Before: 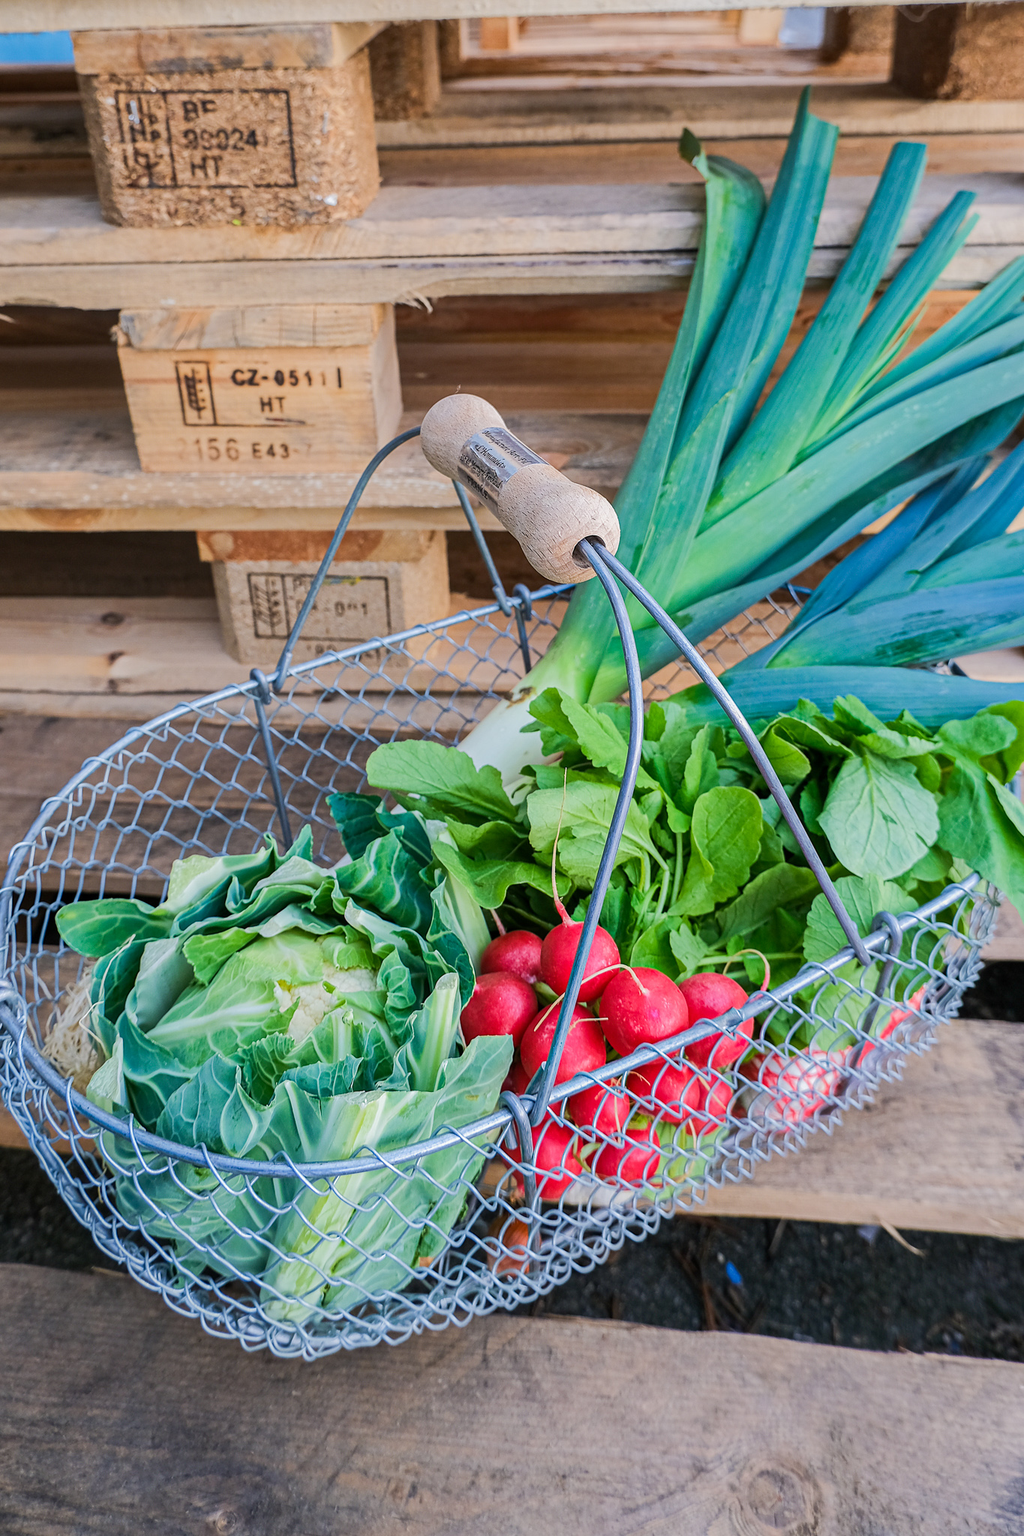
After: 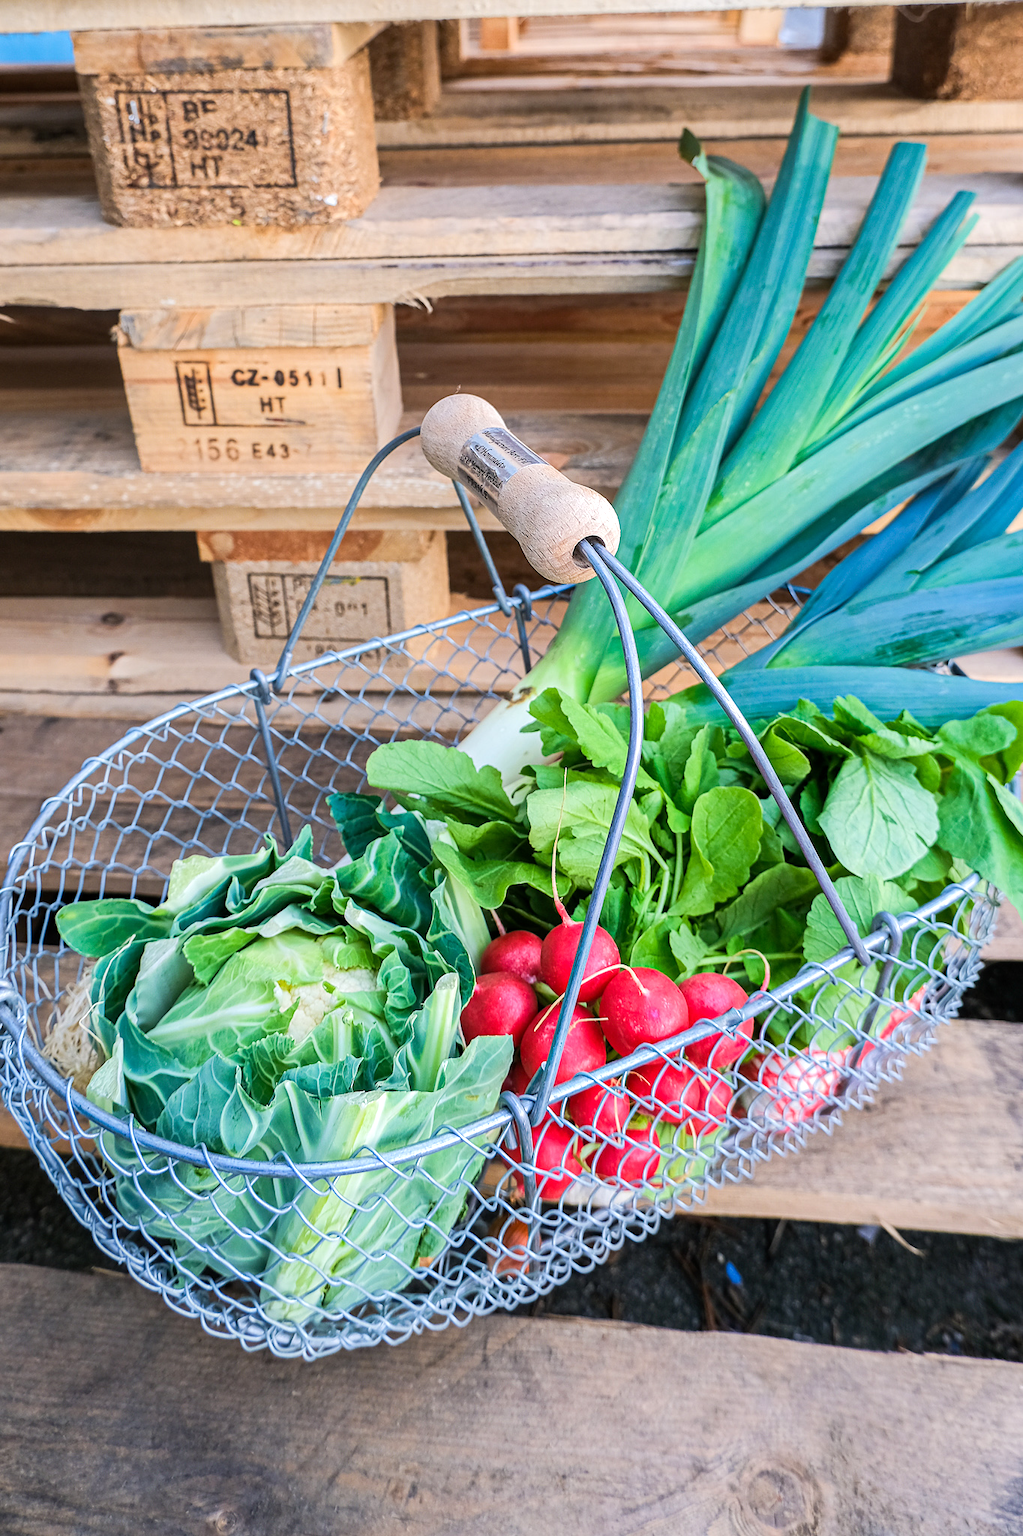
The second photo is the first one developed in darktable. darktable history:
tone equalizer: -8 EV -0.423 EV, -7 EV -0.359 EV, -6 EV -0.33 EV, -5 EV -0.198 EV, -3 EV 0.189 EV, -2 EV 0.322 EV, -1 EV 0.406 EV, +0 EV 0.428 EV
